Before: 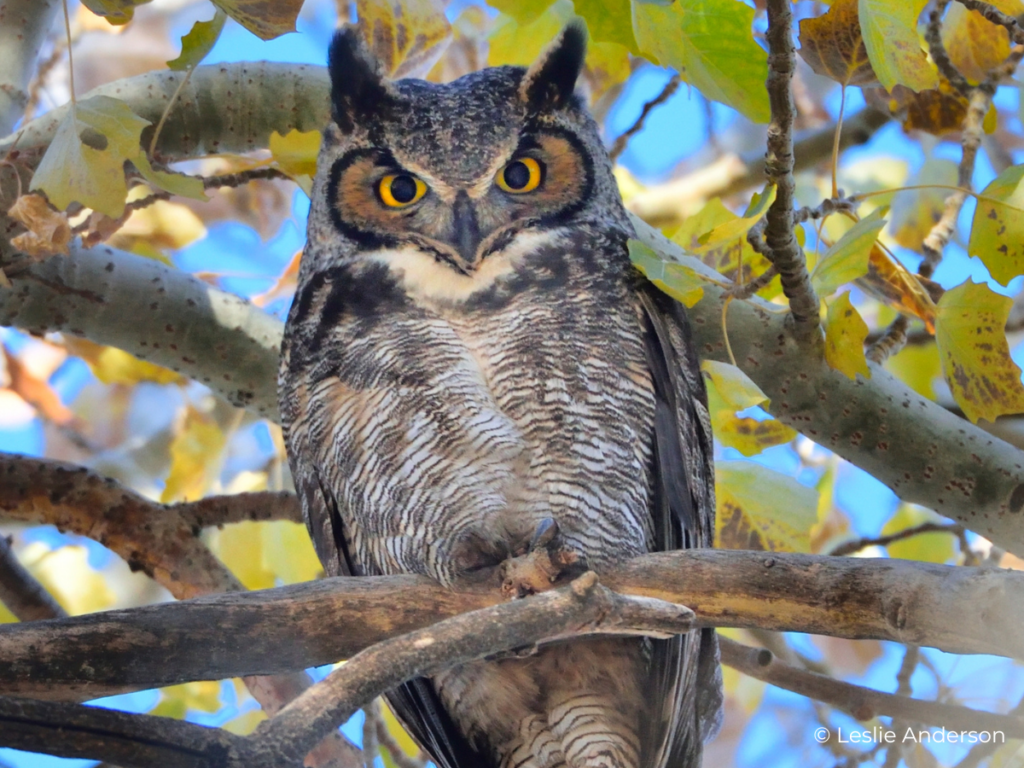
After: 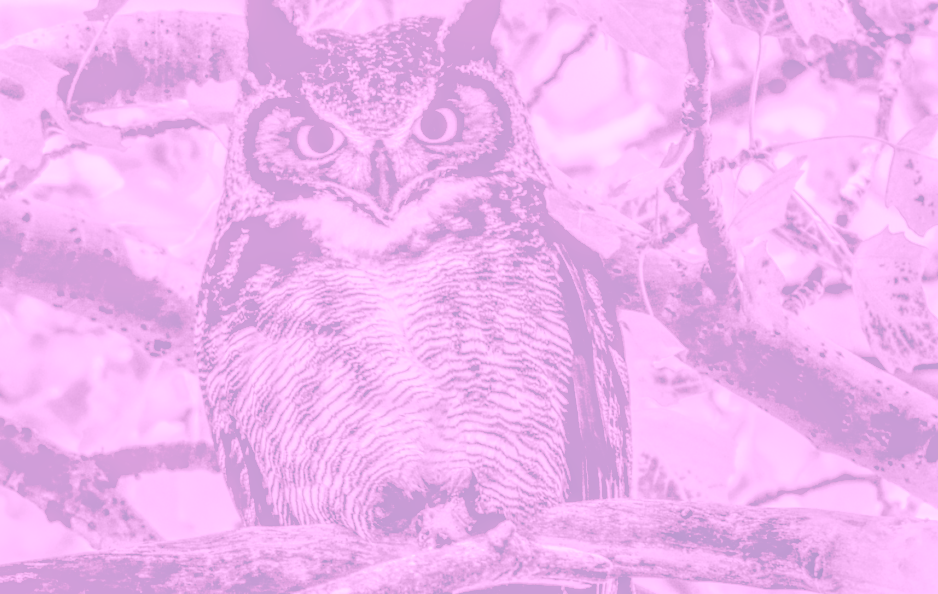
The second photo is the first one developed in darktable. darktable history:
exposure: black level correction 0.047, exposure 0.013 EV, compensate highlight preservation false
crop: left 8.155%, top 6.611%, bottom 15.385%
filmic rgb: black relative exposure -5 EV, hardness 2.88, contrast 1.3, highlights saturation mix -30%
local contrast: highlights 0%, shadows 0%, detail 200%, midtone range 0.25
colorize: hue 331.2°, saturation 75%, source mix 30.28%, lightness 70.52%, version 1
split-toning: shadows › hue 212.4°, balance -70
contrast brightness saturation: saturation 0.5
